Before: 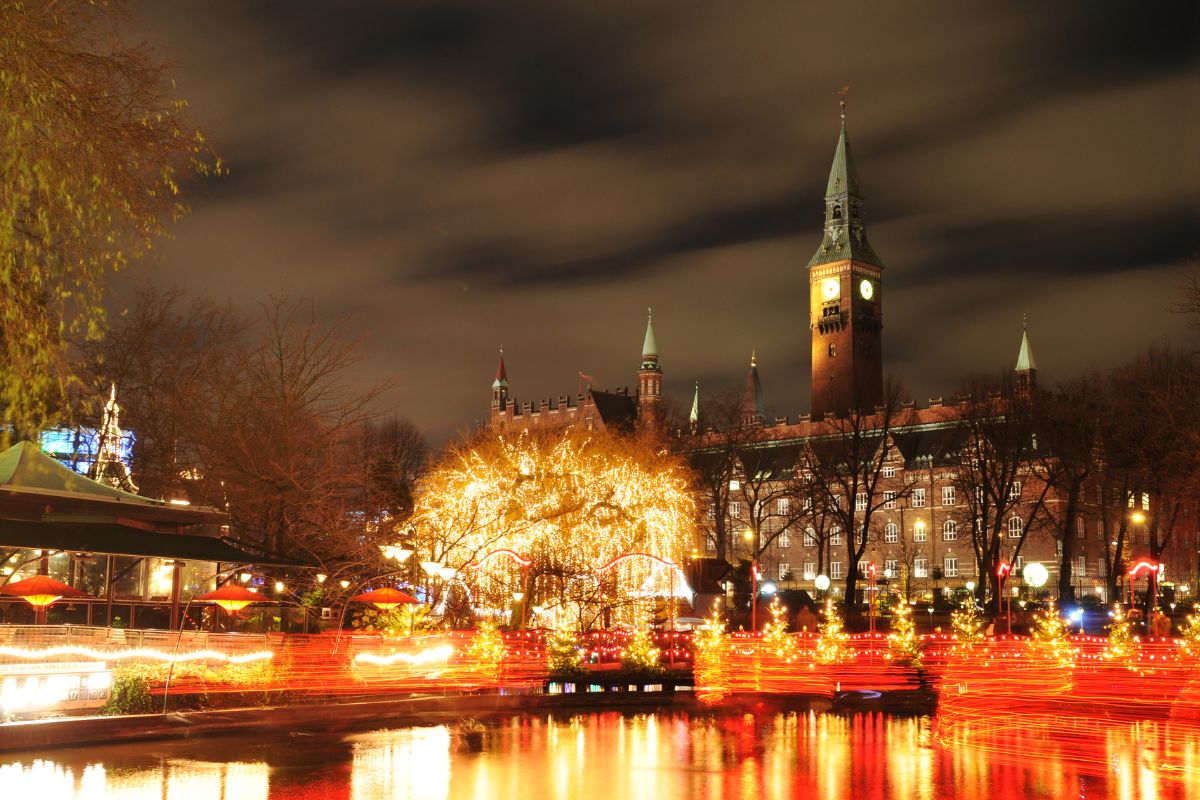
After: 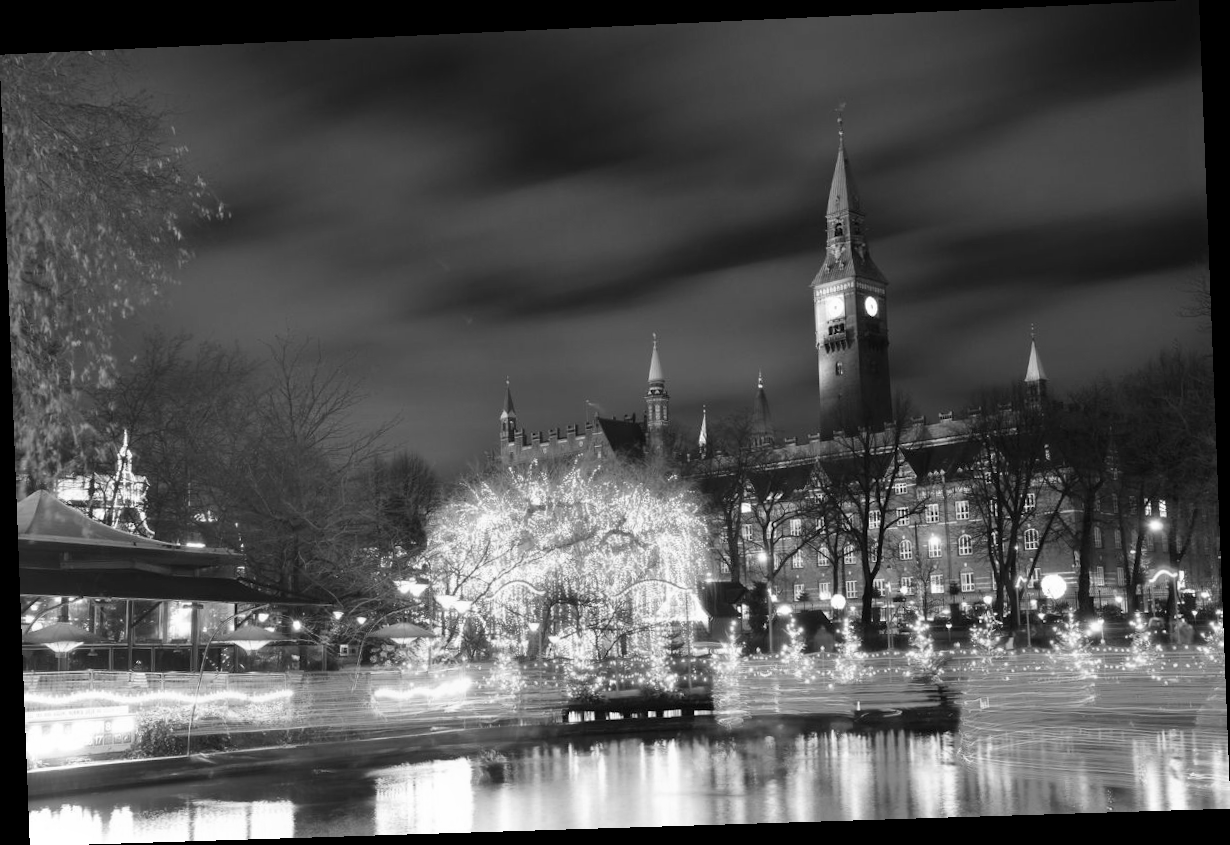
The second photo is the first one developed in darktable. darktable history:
monochrome: on, module defaults
rotate and perspective: rotation -2.22°, lens shift (horizontal) -0.022, automatic cropping off
